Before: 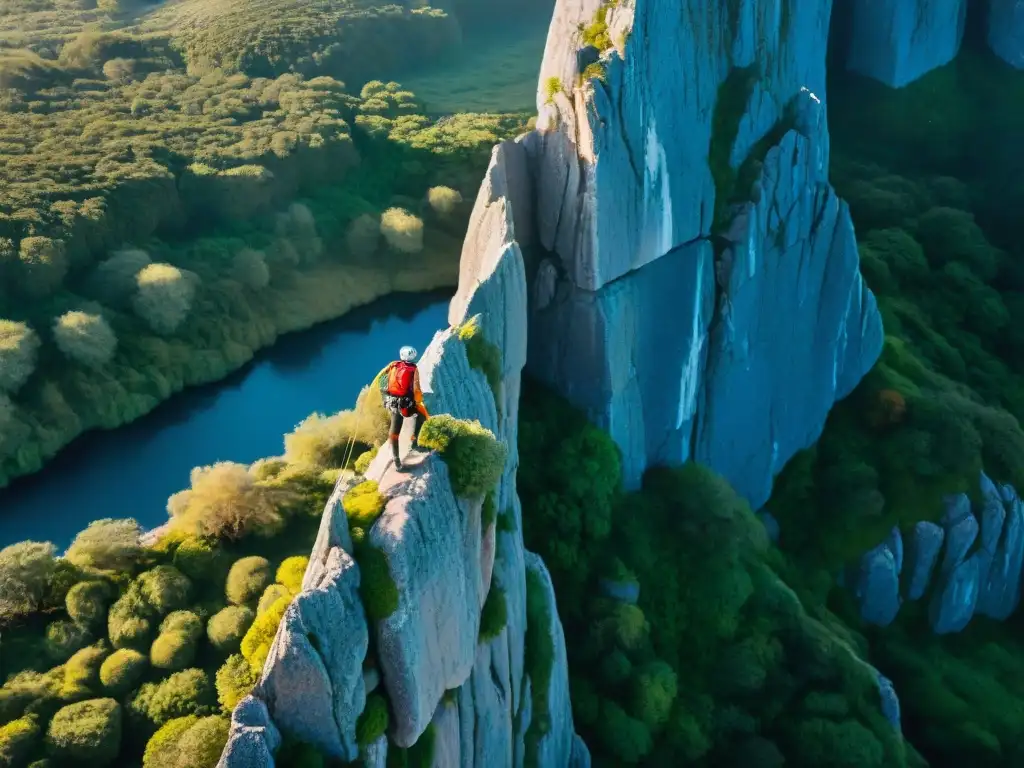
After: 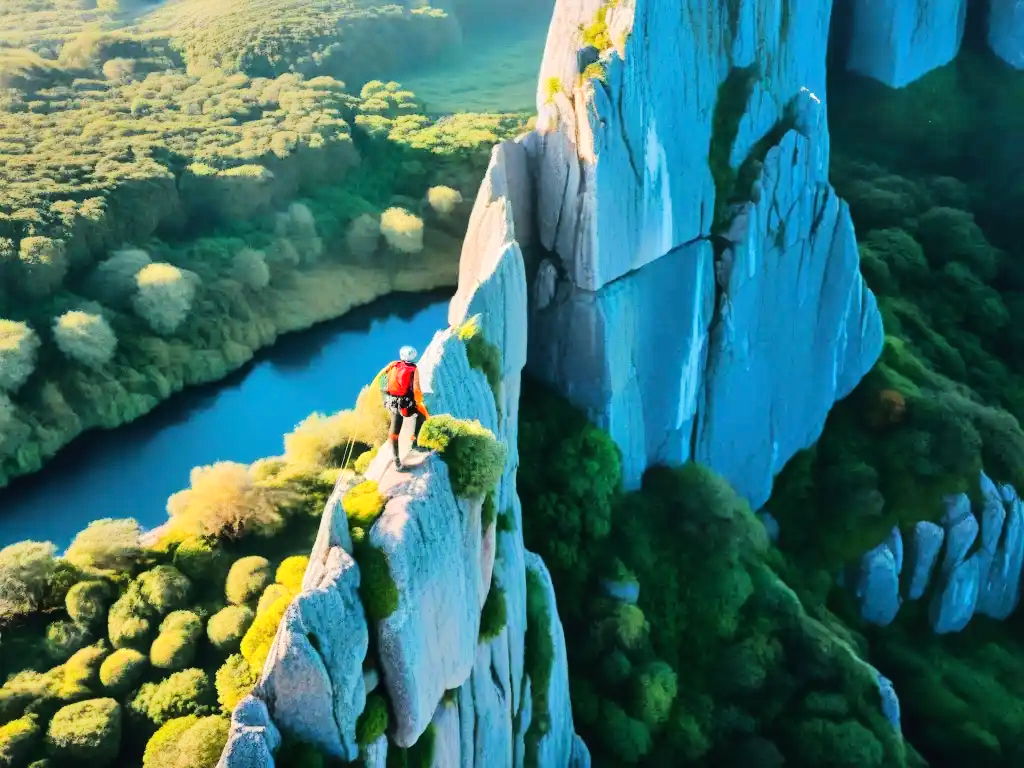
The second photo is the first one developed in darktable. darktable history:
tone equalizer: -7 EV 0.145 EV, -6 EV 0.618 EV, -5 EV 1.18 EV, -4 EV 1.36 EV, -3 EV 1.16 EV, -2 EV 0.6 EV, -1 EV 0.165 EV, edges refinement/feathering 500, mask exposure compensation -1.57 EV, preserve details no
